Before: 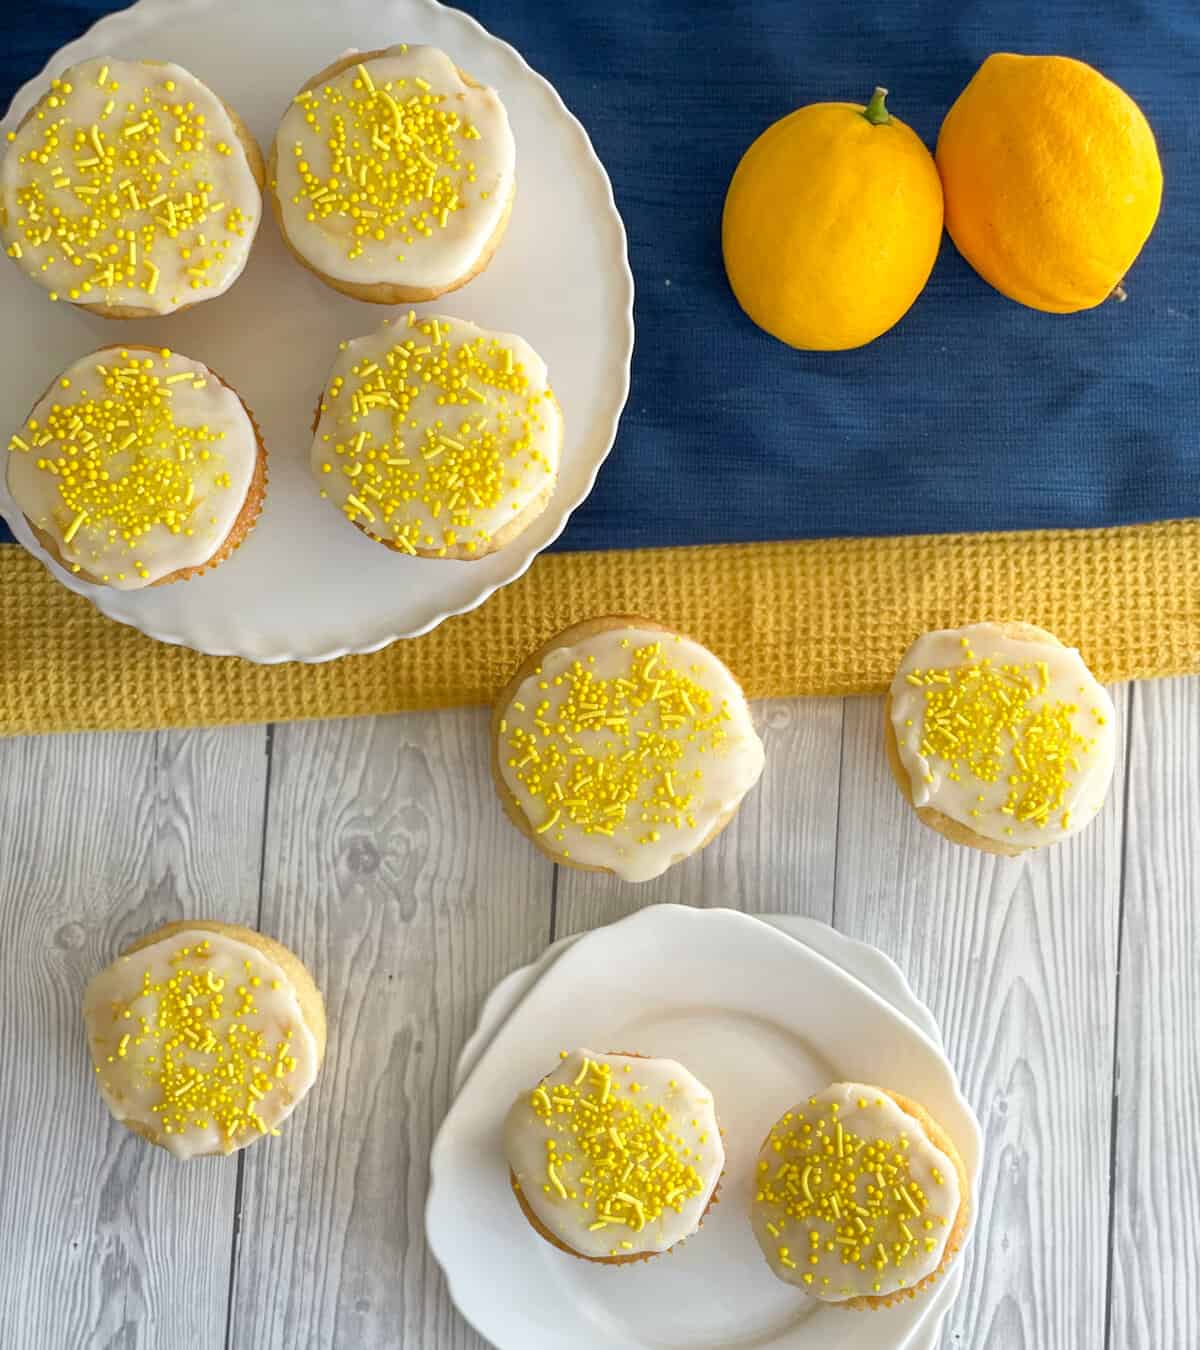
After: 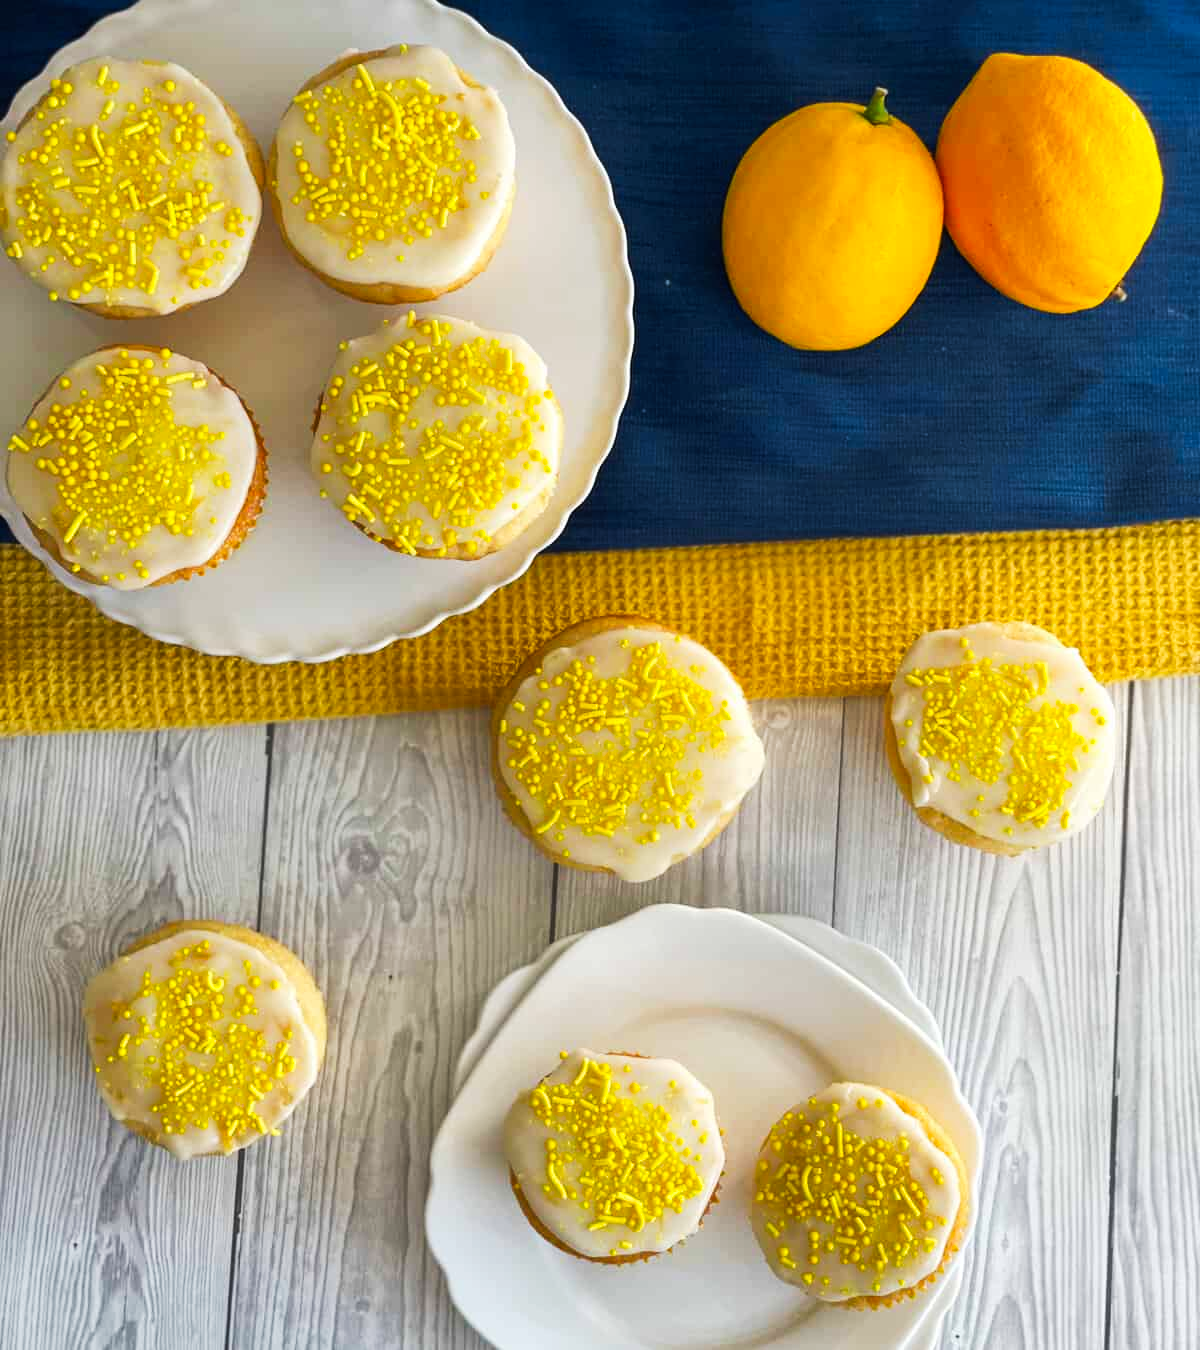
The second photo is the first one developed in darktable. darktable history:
color balance: output saturation 110%
tone curve: curves: ch0 [(0, 0) (0.003, 0.012) (0.011, 0.015) (0.025, 0.02) (0.044, 0.032) (0.069, 0.044) (0.1, 0.063) (0.136, 0.085) (0.177, 0.121) (0.224, 0.159) (0.277, 0.207) (0.335, 0.261) (0.399, 0.328) (0.468, 0.41) (0.543, 0.506) (0.623, 0.609) (0.709, 0.719) (0.801, 0.82) (0.898, 0.907) (1, 1)], preserve colors none
